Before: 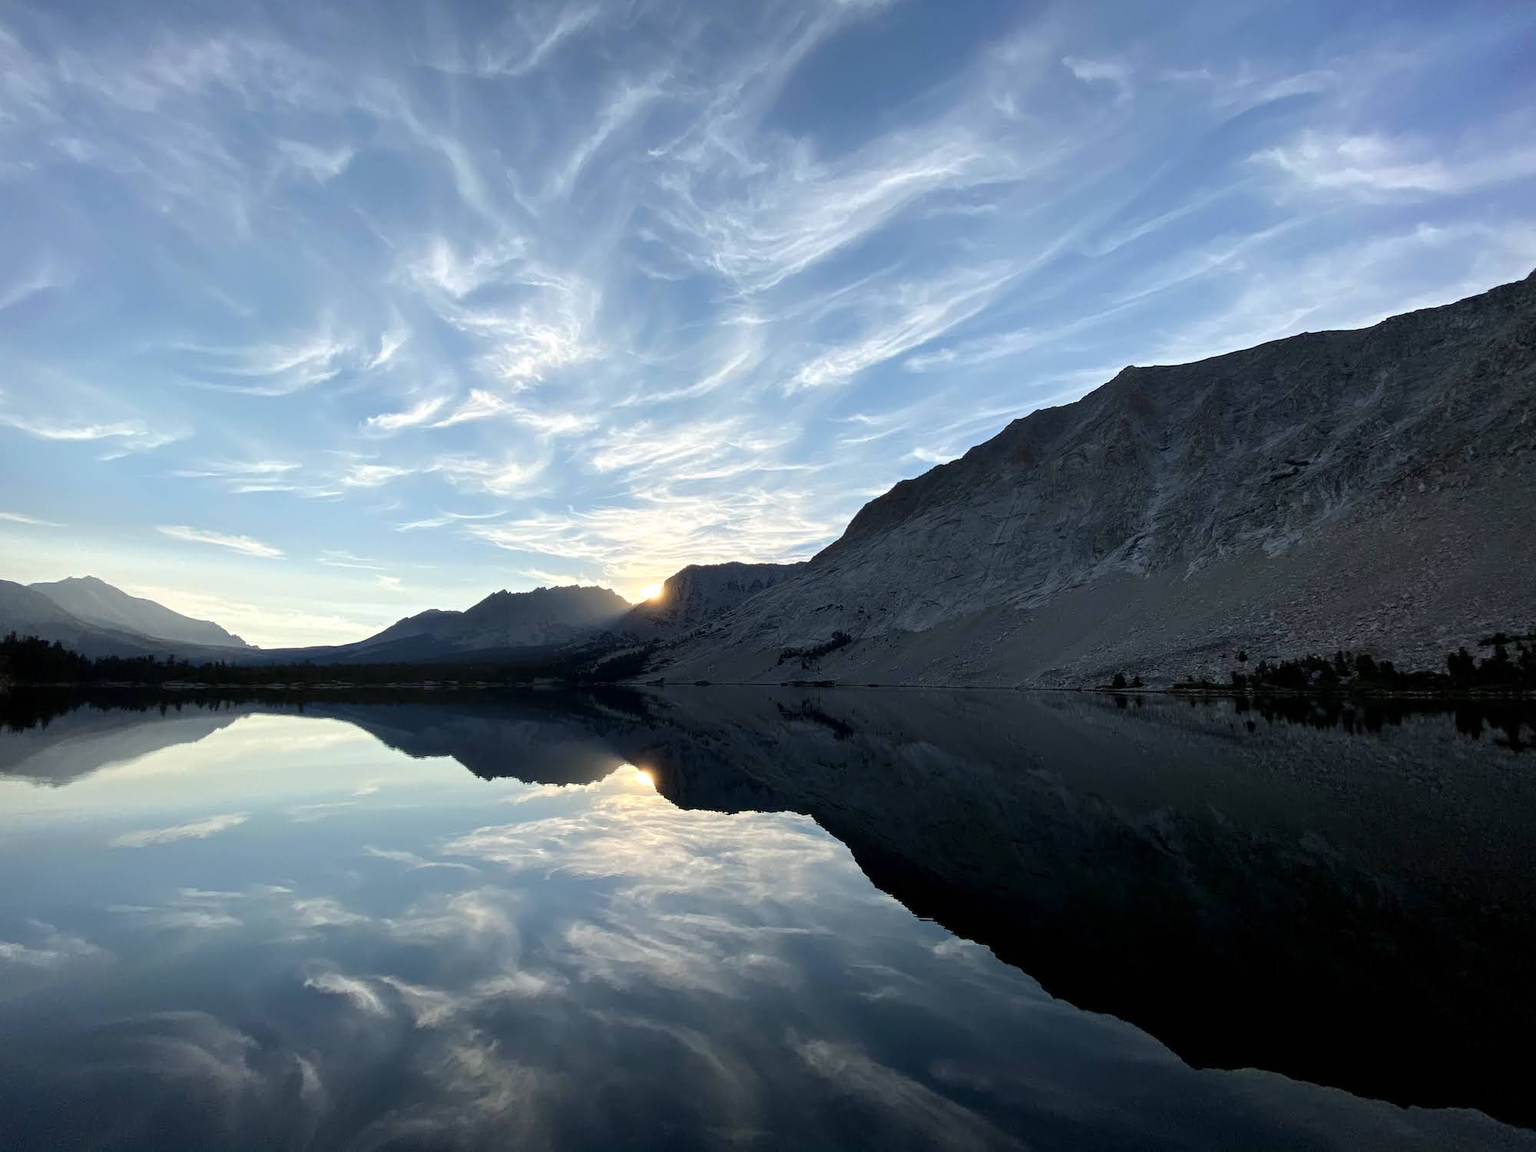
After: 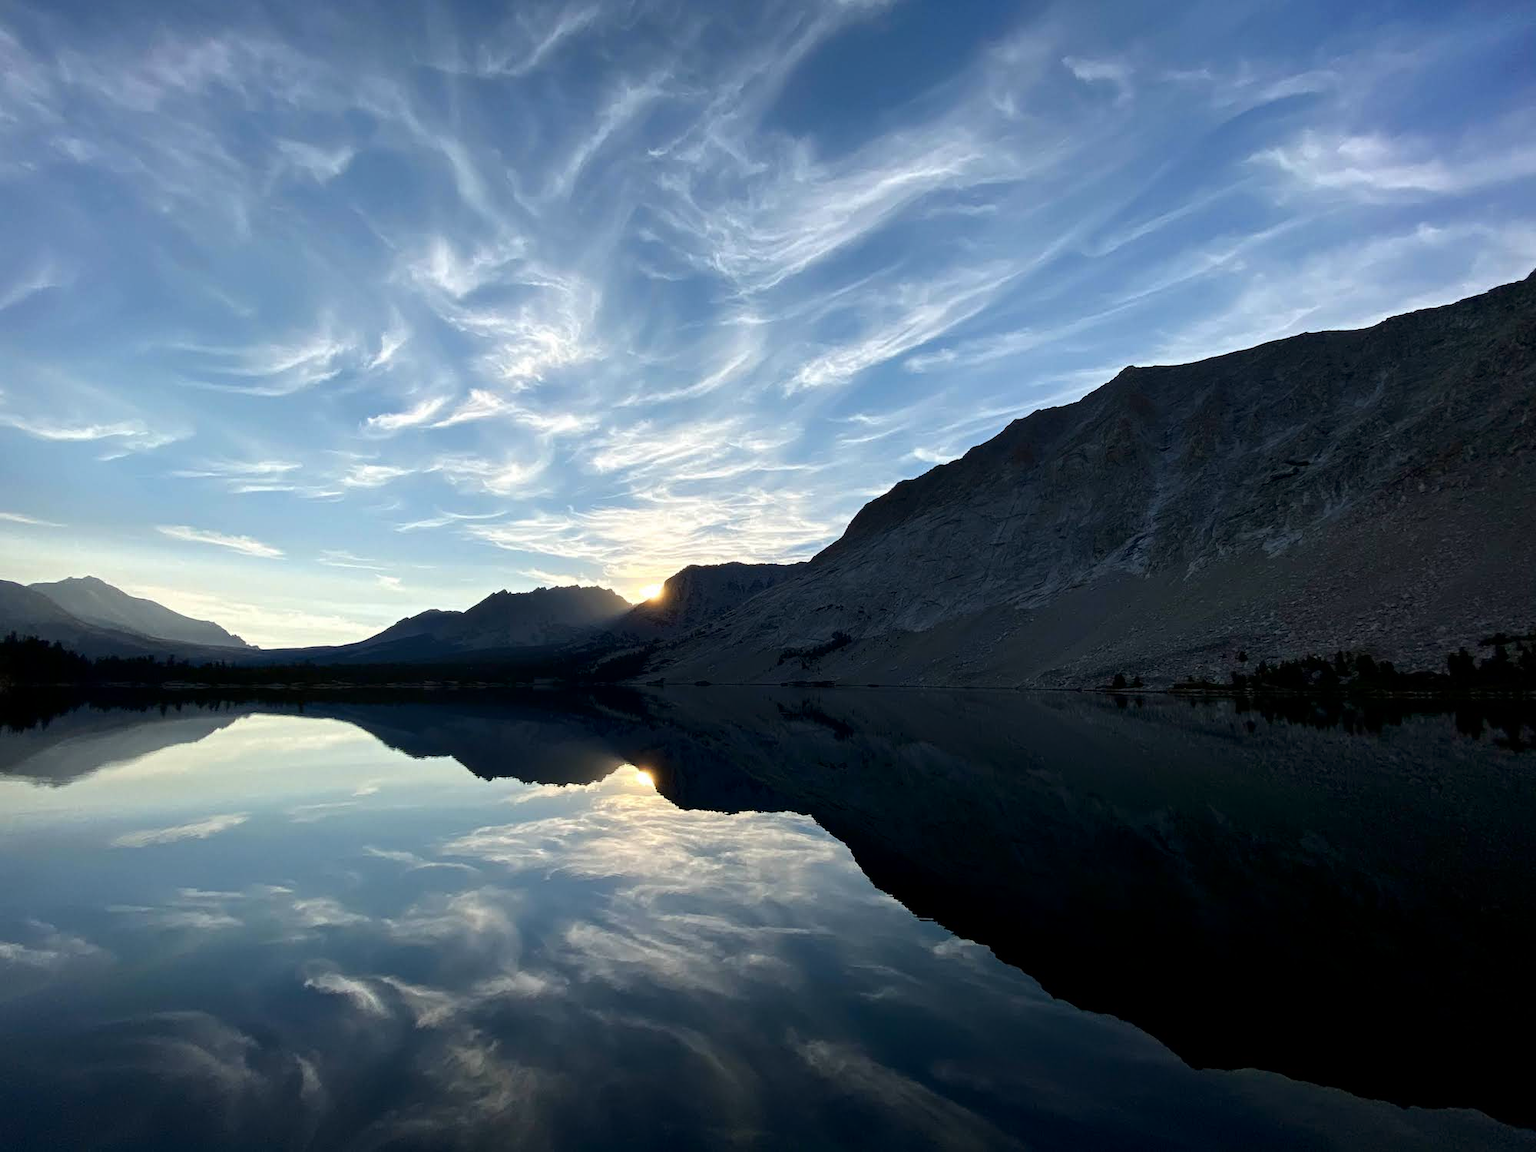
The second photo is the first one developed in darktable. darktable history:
contrast brightness saturation: contrast 0.069, brightness -0.147, saturation 0.114
